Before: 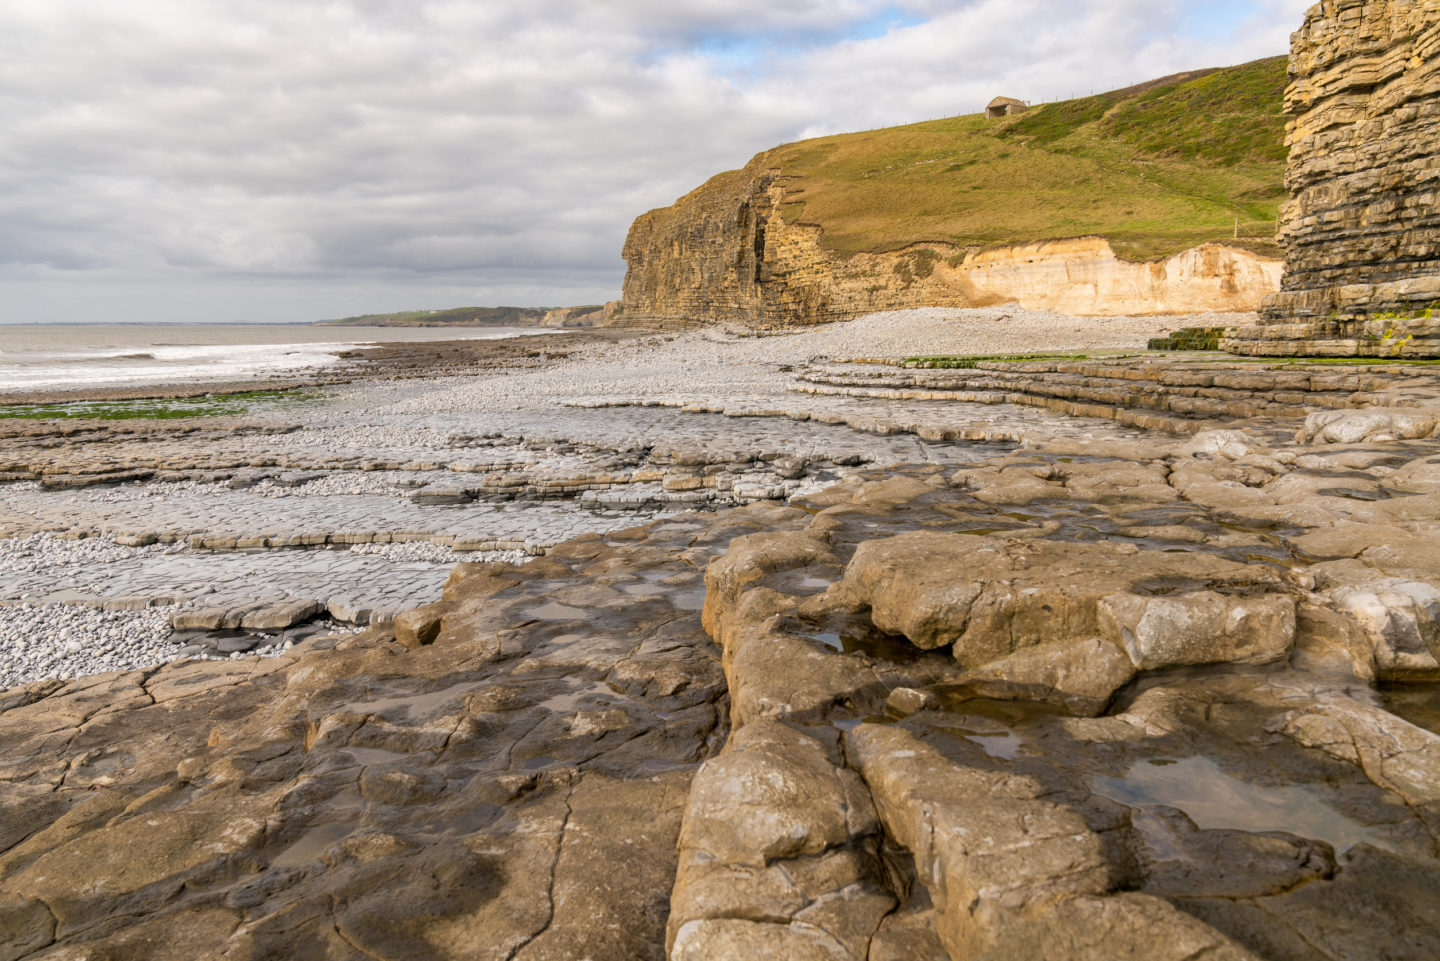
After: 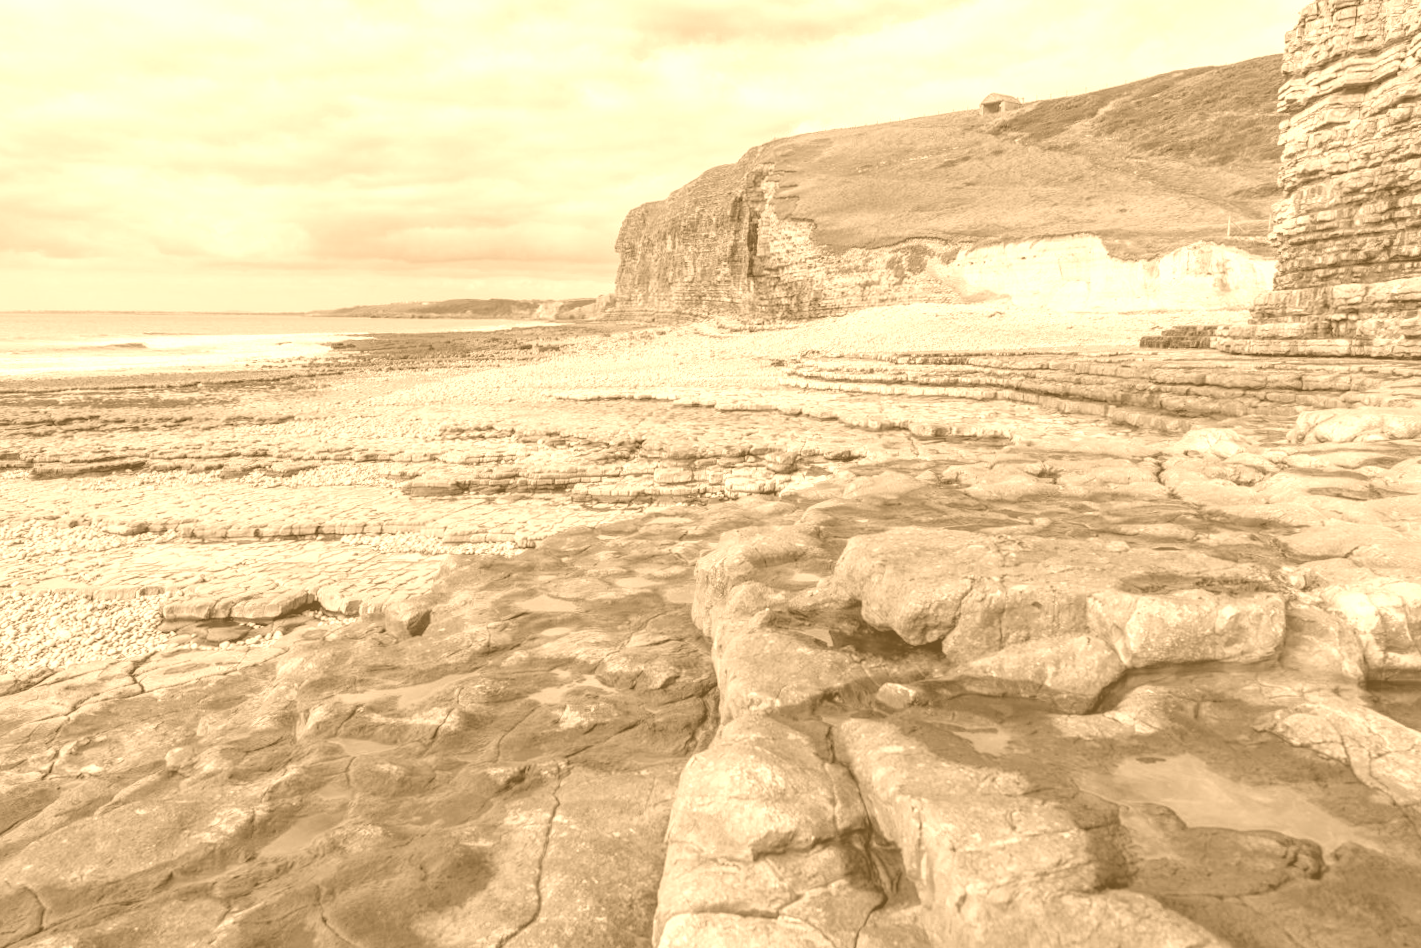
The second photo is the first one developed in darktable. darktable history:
crop and rotate: angle -0.5°
white balance: red 1.127, blue 0.943
local contrast: detail 130%
colorize: hue 28.8°, source mix 100%
contrast brightness saturation: contrast -0.28
tone equalizer: on, module defaults
